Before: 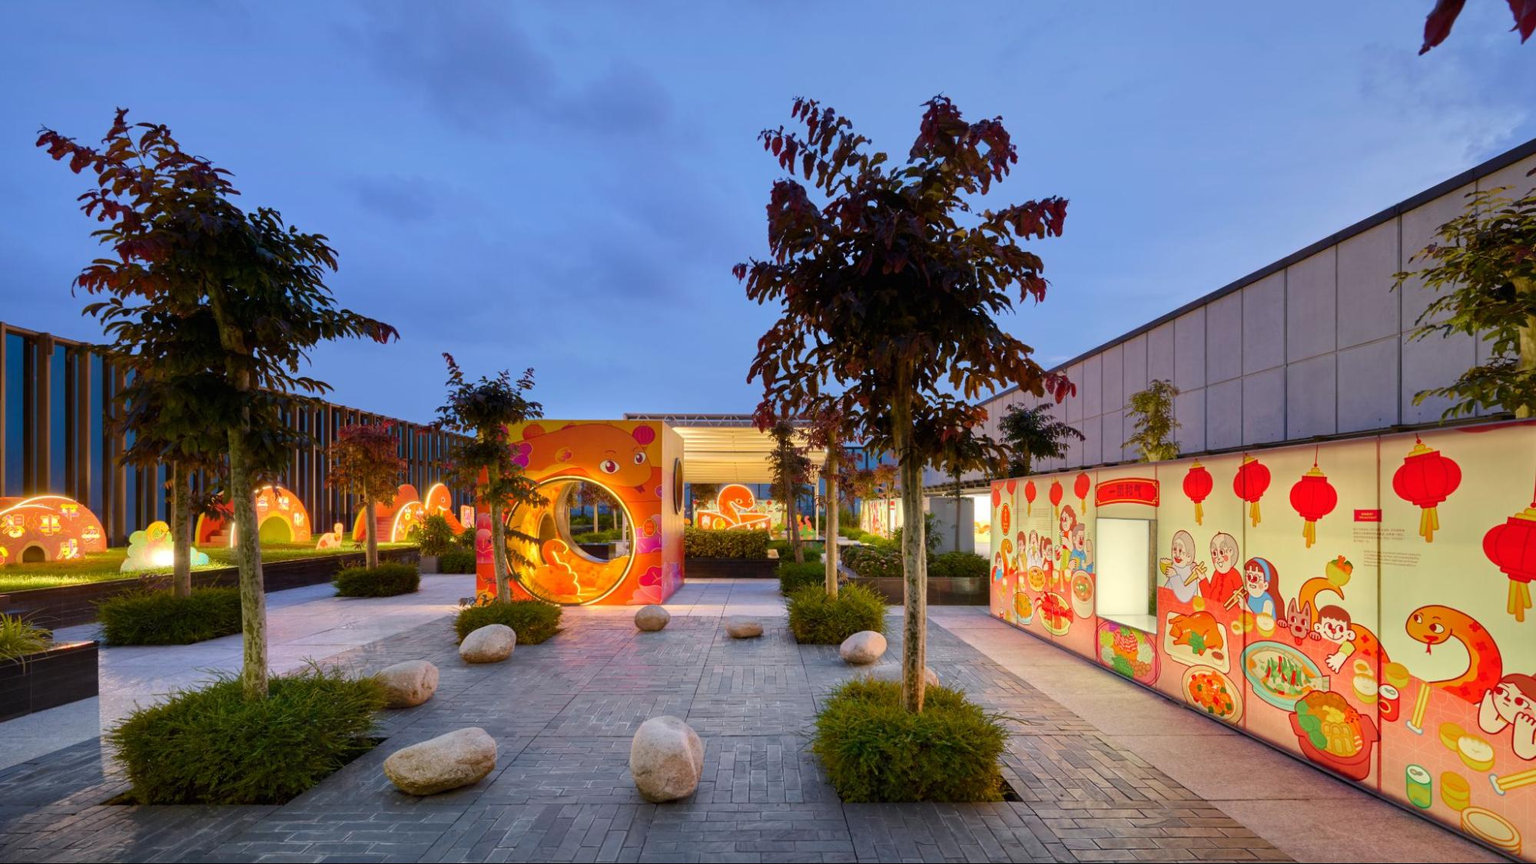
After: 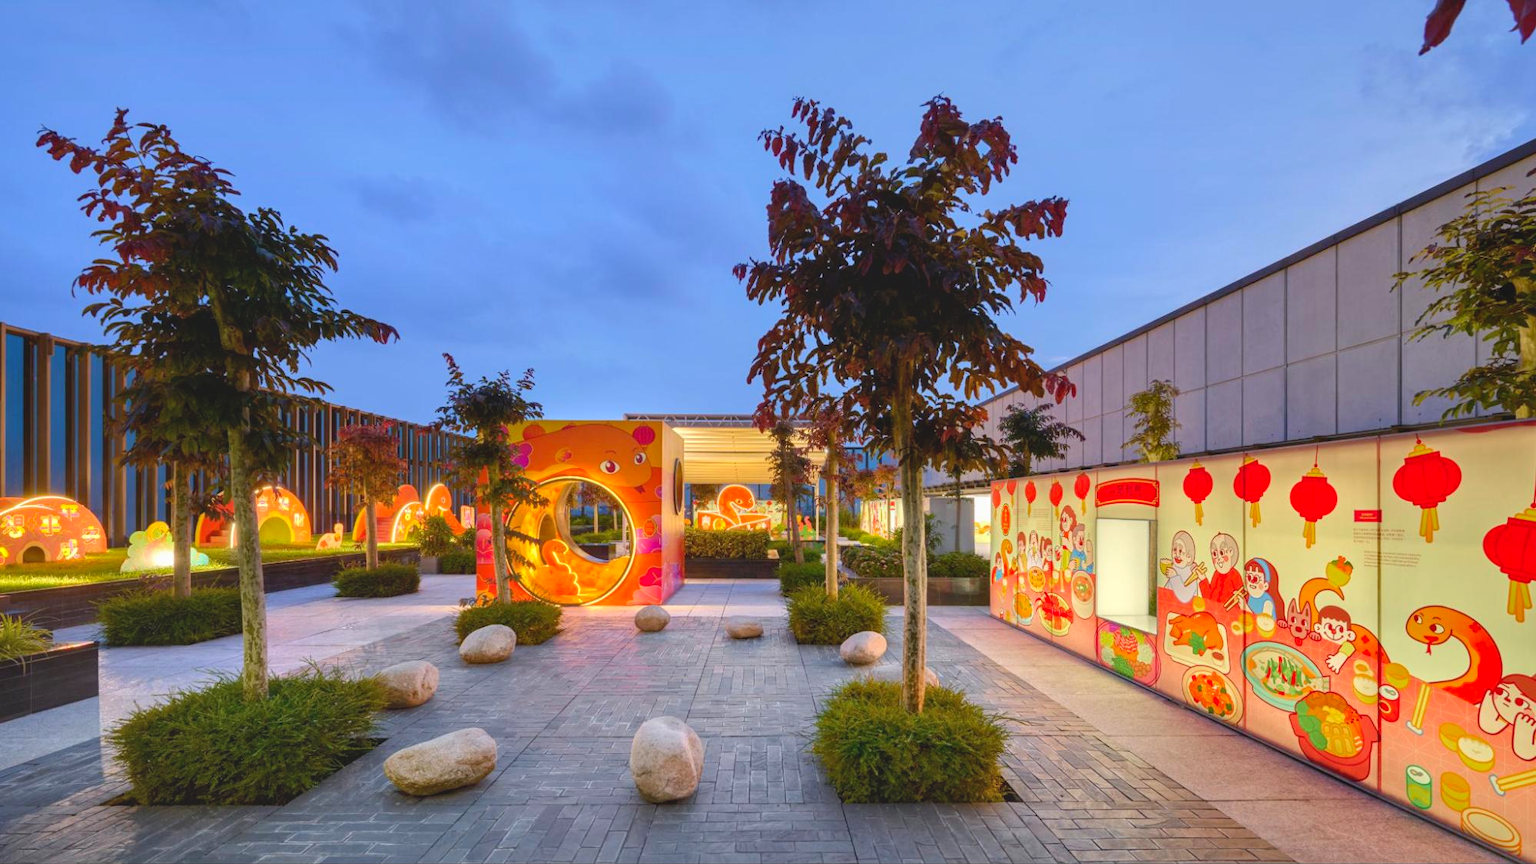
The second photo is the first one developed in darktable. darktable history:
local contrast: detail 130%
exposure: black level correction 0.001, exposure 0.498 EV, compensate exposure bias true, compensate highlight preservation false
contrast brightness saturation: contrast -0.277
